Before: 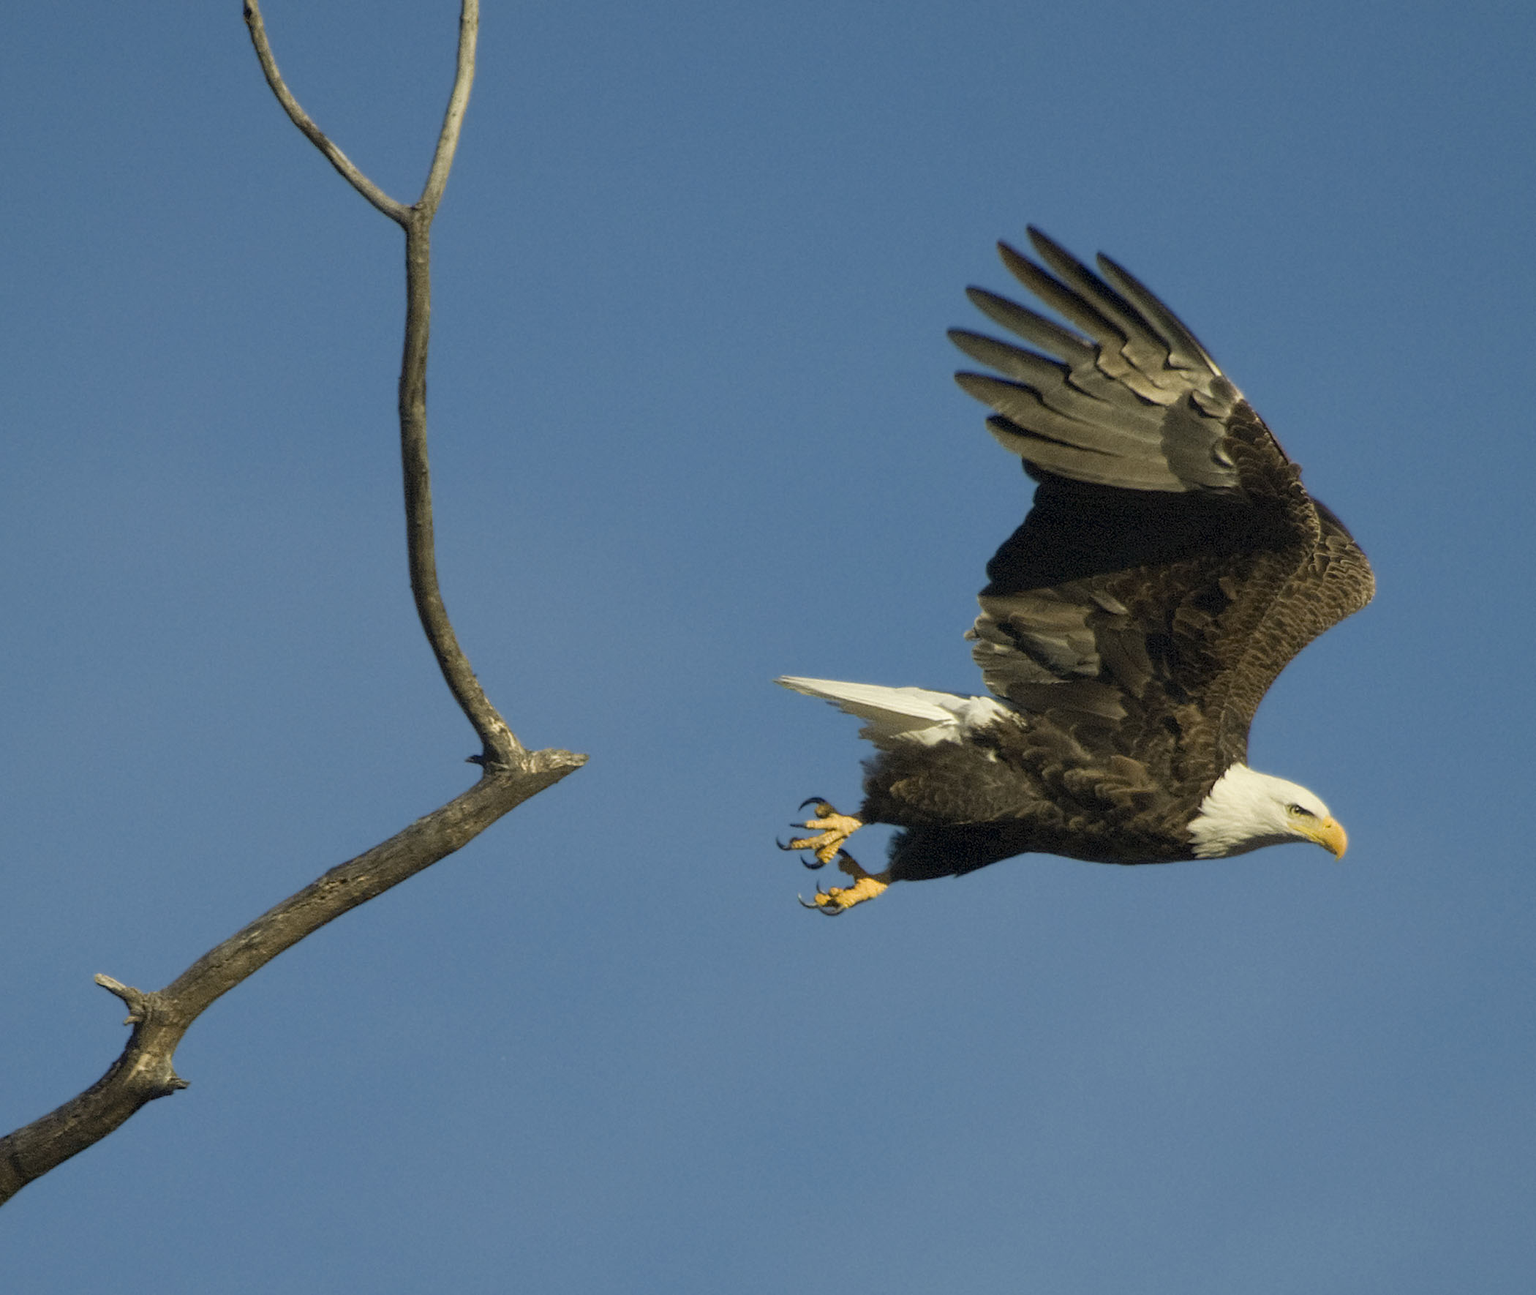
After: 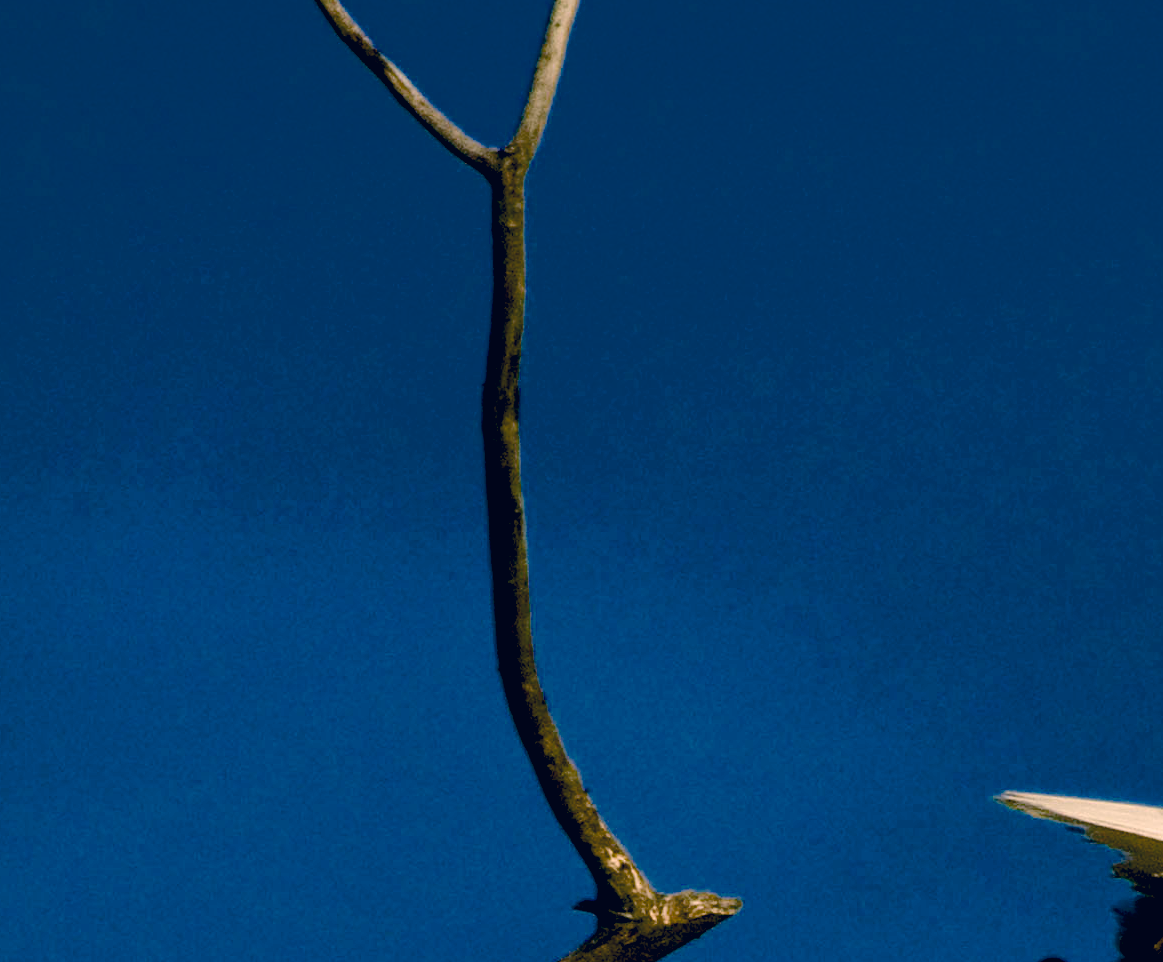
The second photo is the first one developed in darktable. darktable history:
color balance rgb: highlights gain › chroma 0.222%, highlights gain › hue 330.87°, perceptual saturation grading › global saturation 20%, perceptual saturation grading › highlights -14.344%, perceptual saturation grading › shadows 49.719%, global vibrance 0.869%, saturation formula JzAzBz (2021)
crop and rotate: left 3.022%, top 7.51%, right 41.584%, bottom 38.085%
color correction: highlights a* 13.68, highlights b* 6.11, shadows a* -6.12, shadows b* -15.98, saturation 0.855
exposure: black level correction 0.058, compensate highlight preservation false
